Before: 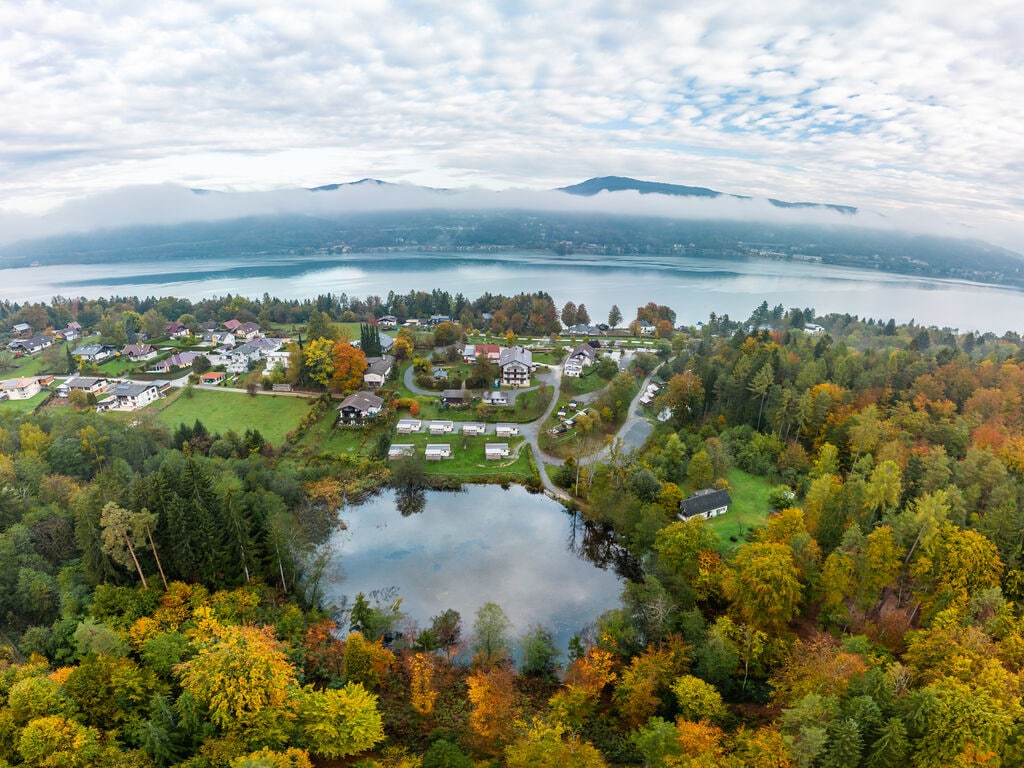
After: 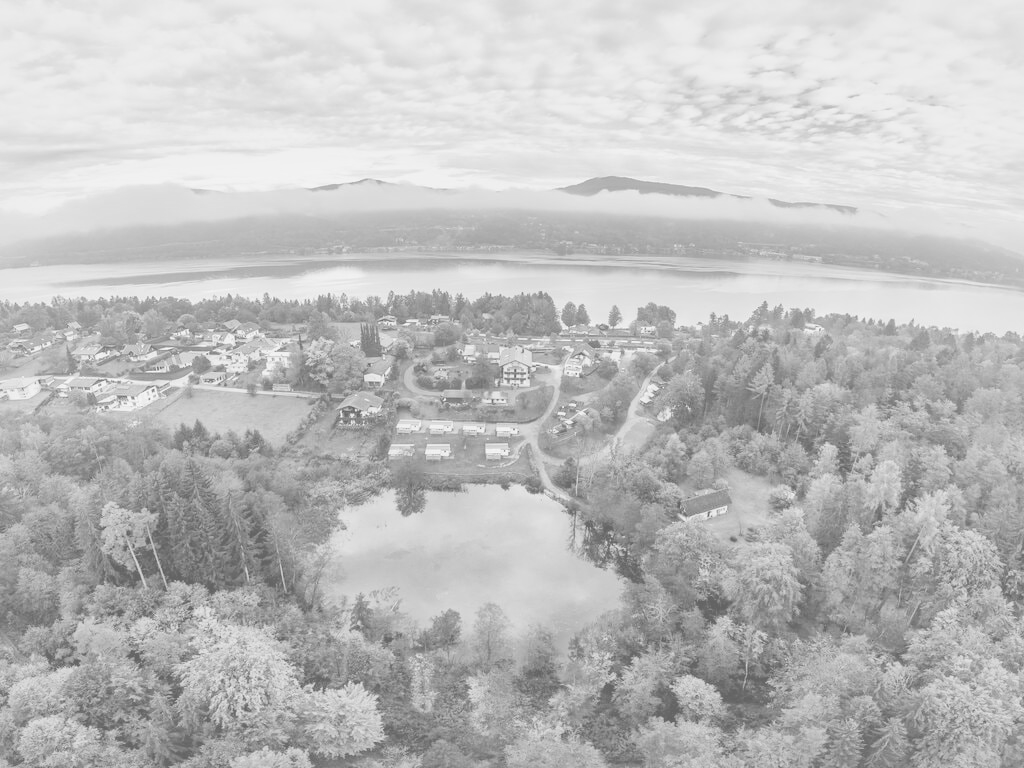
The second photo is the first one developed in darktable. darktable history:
colorize: saturation 51%, source mix 50.67%, lightness 50.67%
contrast brightness saturation: saturation -0.1
levels: levels [0, 0.397, 0.955]
monochrome: on, module defaults
local contrast: mode bilateral grid, contrast 20, coarseness 50, detail 179%, midtone range 0.2
